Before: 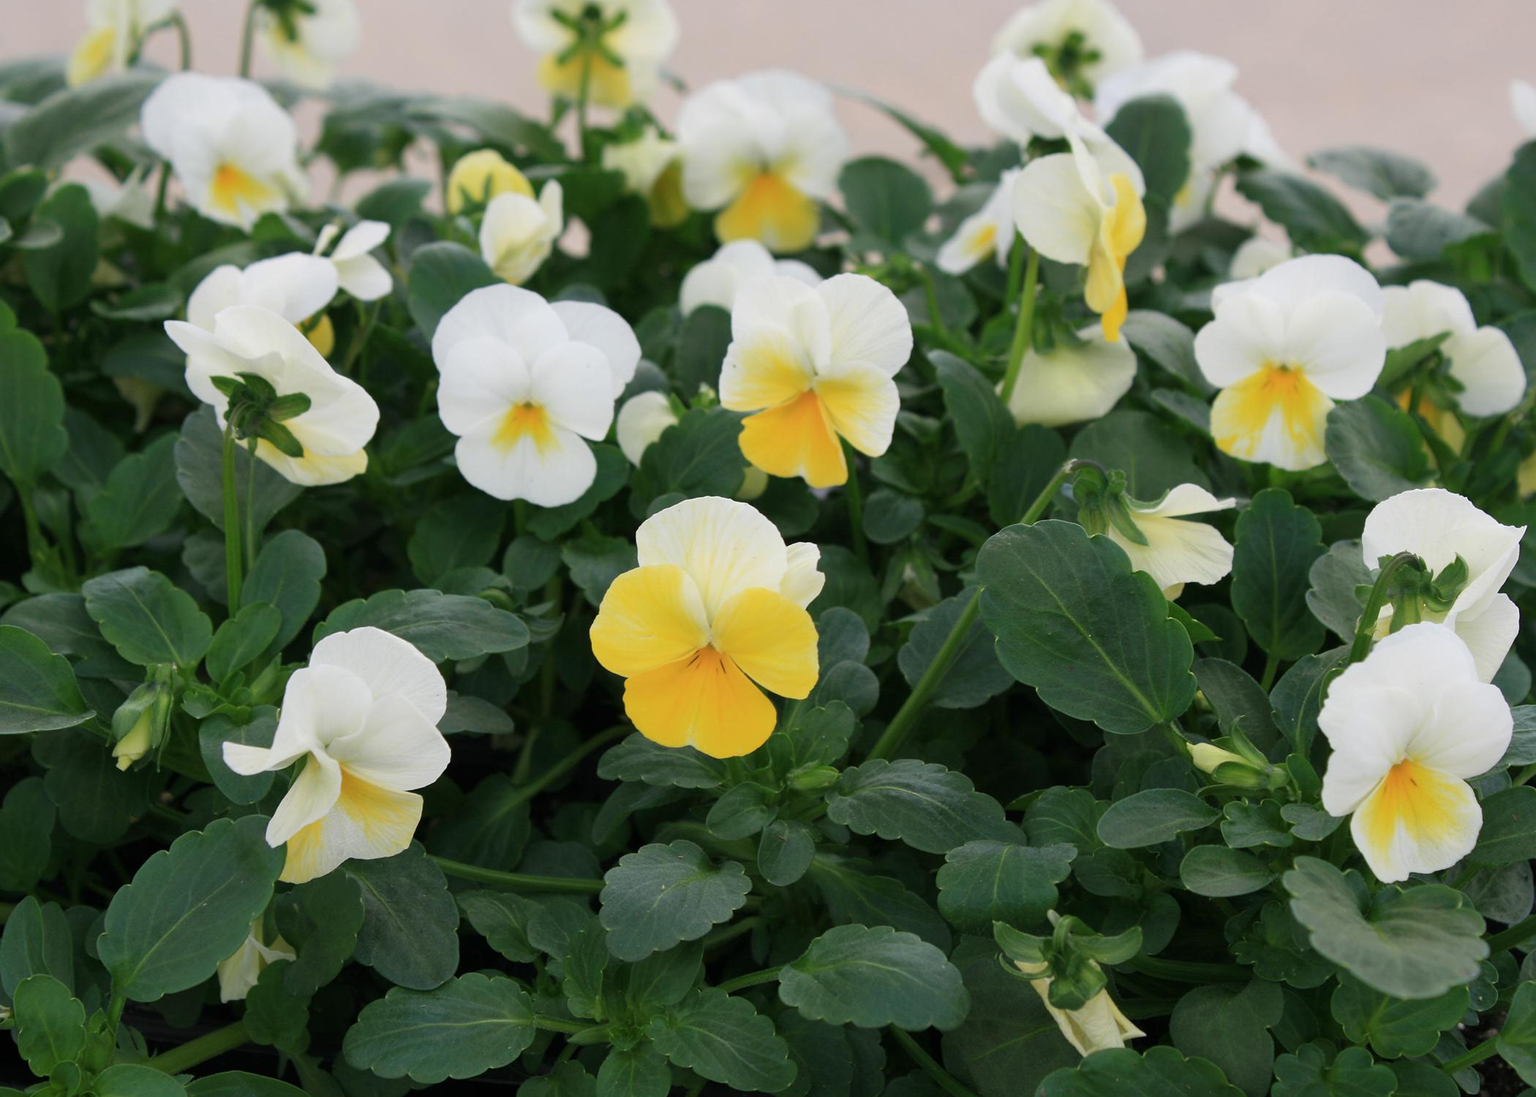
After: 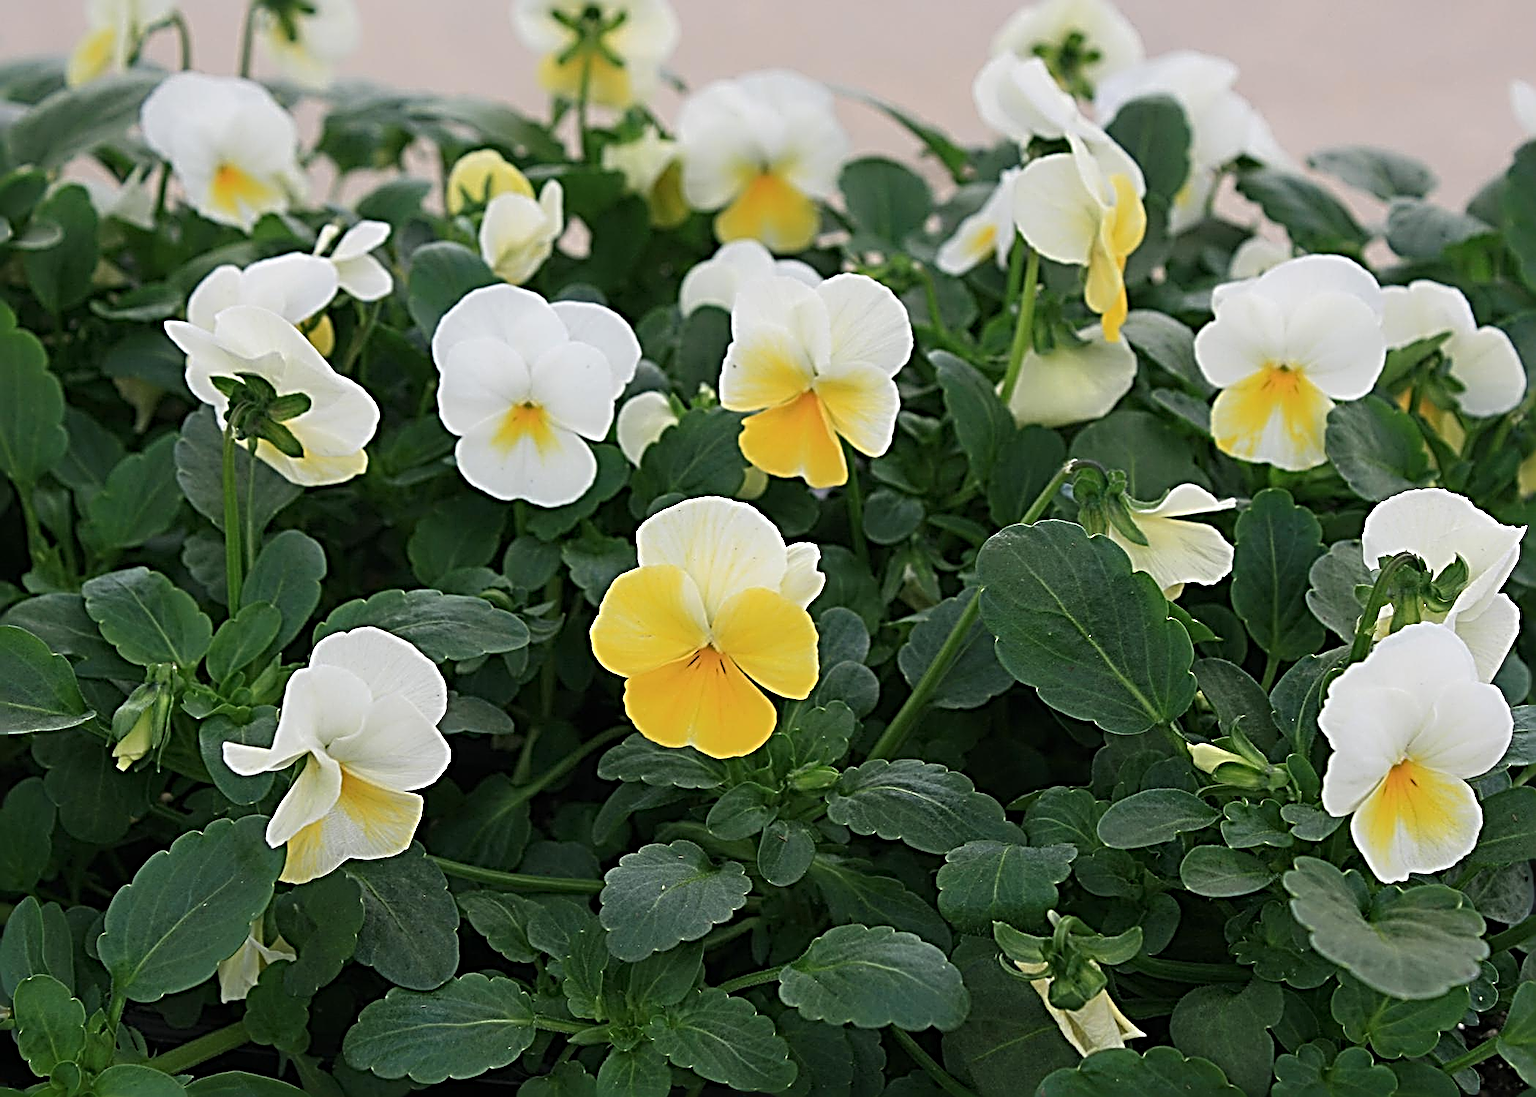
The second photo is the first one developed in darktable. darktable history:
sharpen: radius 4.012, amount 1.985
